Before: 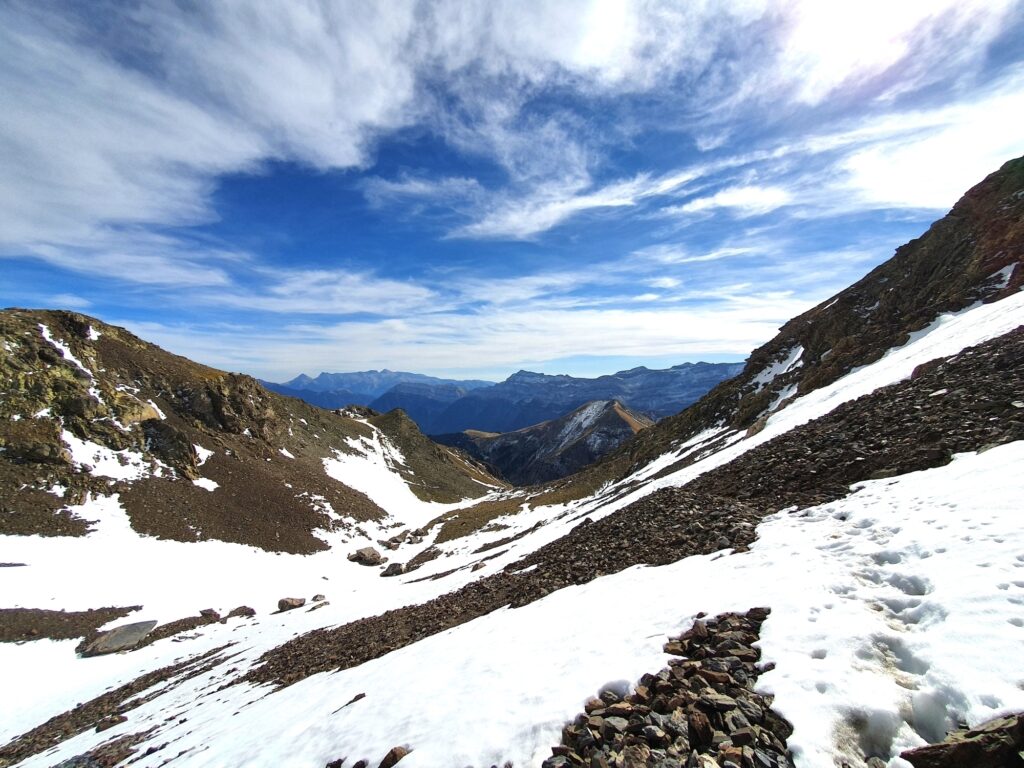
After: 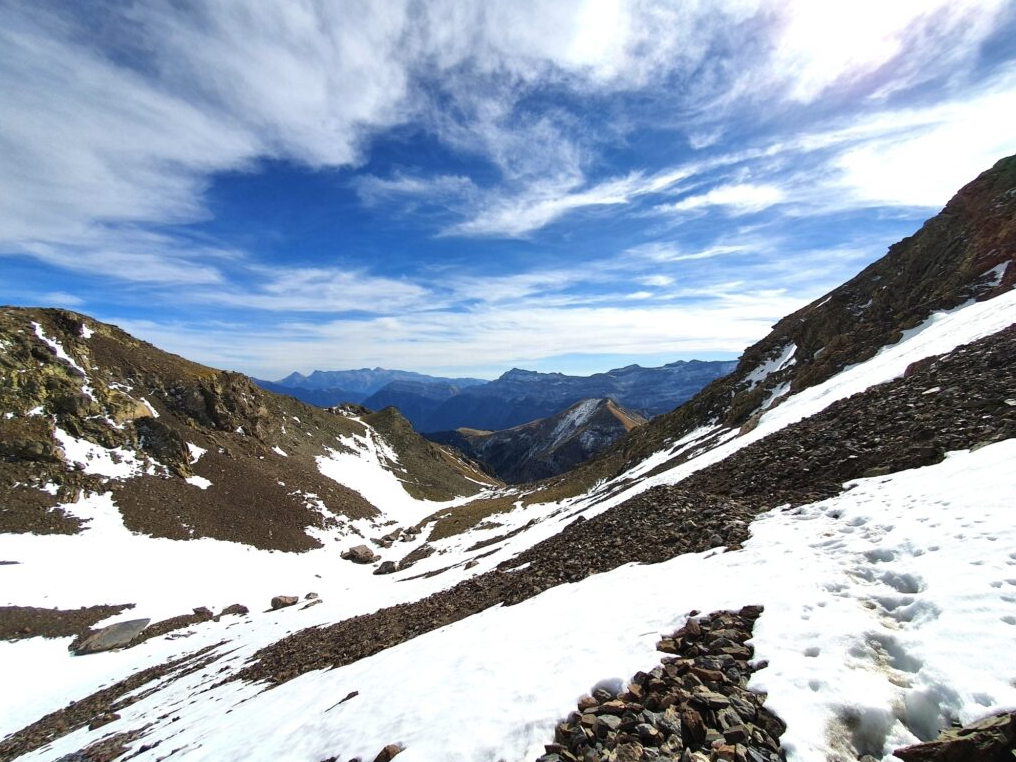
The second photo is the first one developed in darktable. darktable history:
crop and rotate: left 0.739%, top 0.342%, bottom 0.319%
